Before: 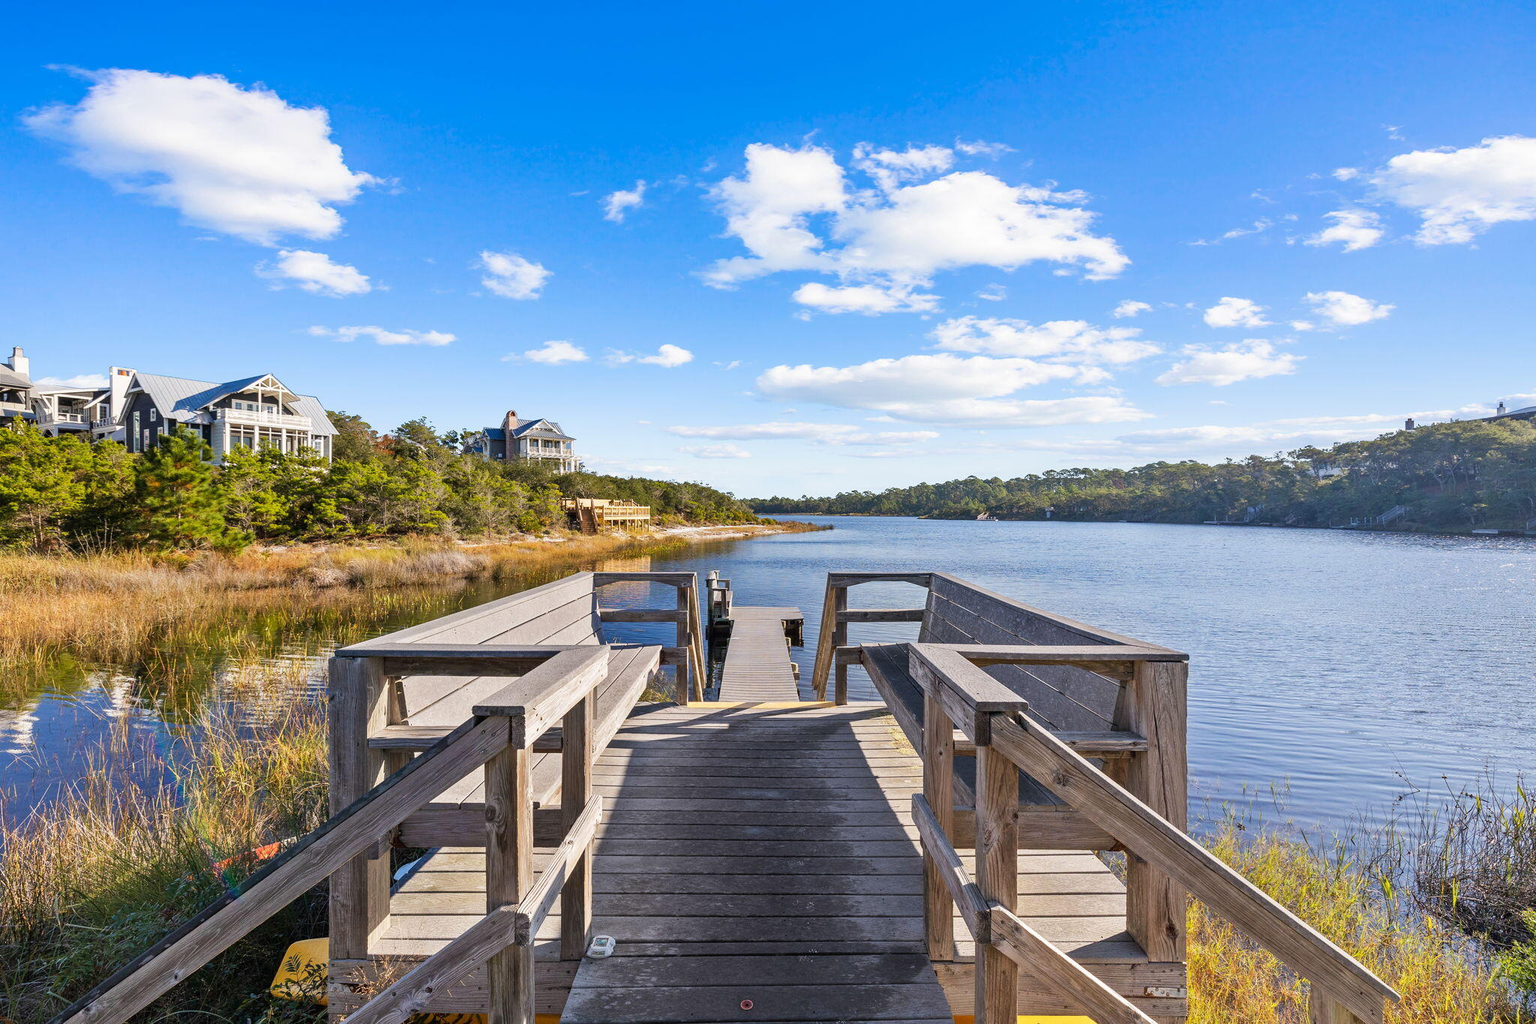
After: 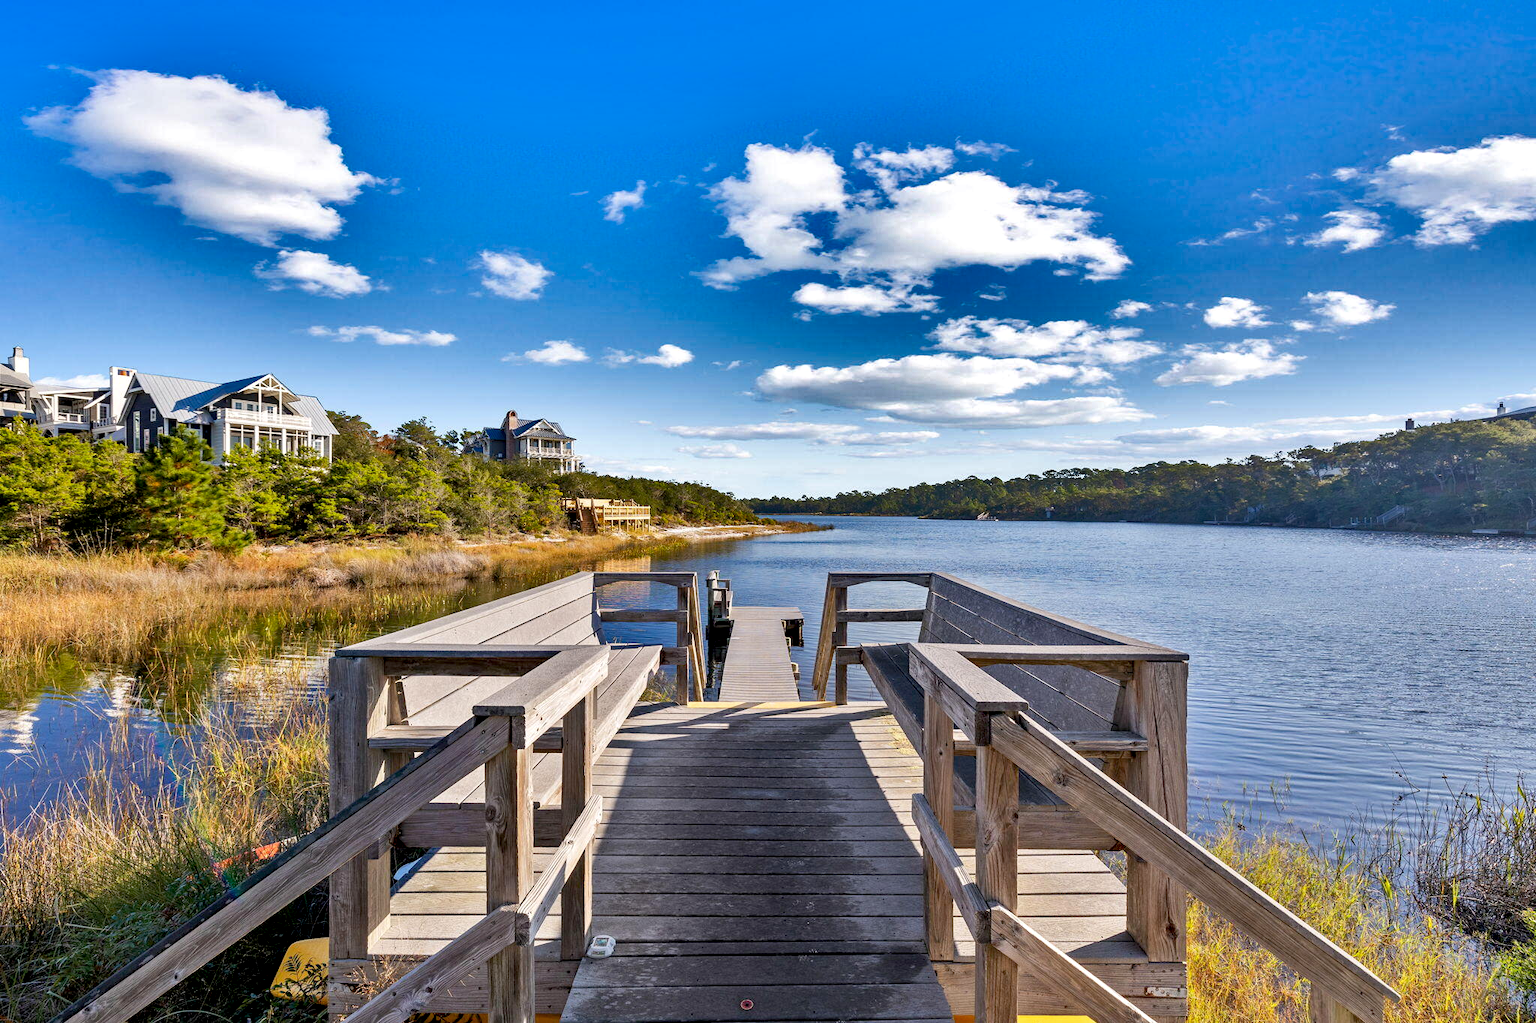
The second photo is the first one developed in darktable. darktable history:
exposure: black level correction 0.009, exposure 0.119 EV, compensate highlight preservation false
shadows and highlights: shadows 20.98, highlights -81.03, soften with gaussian
